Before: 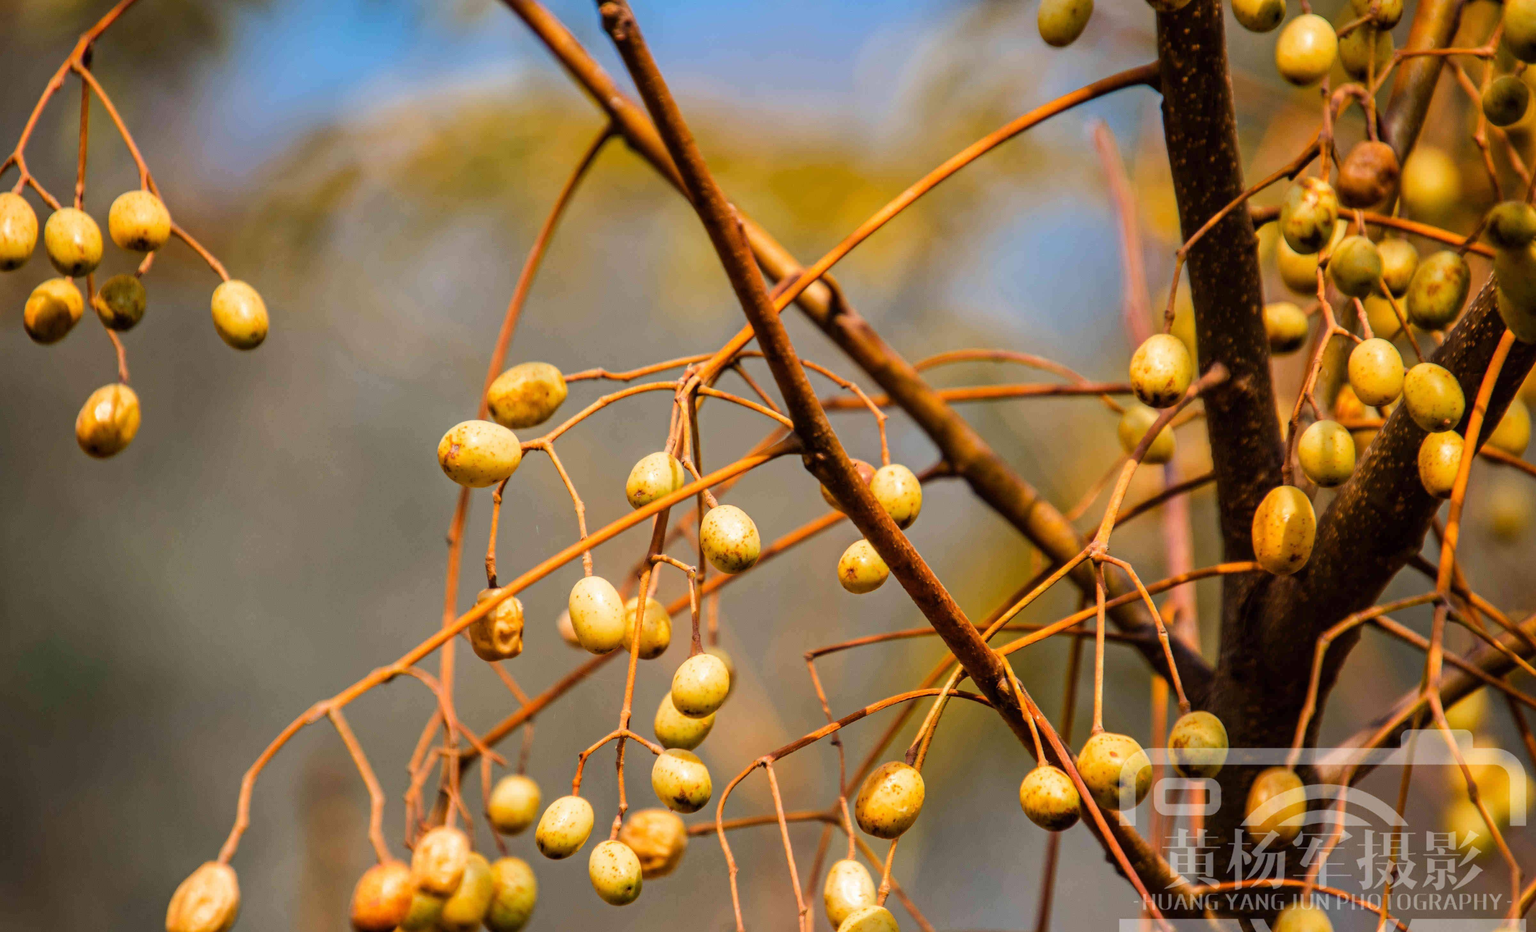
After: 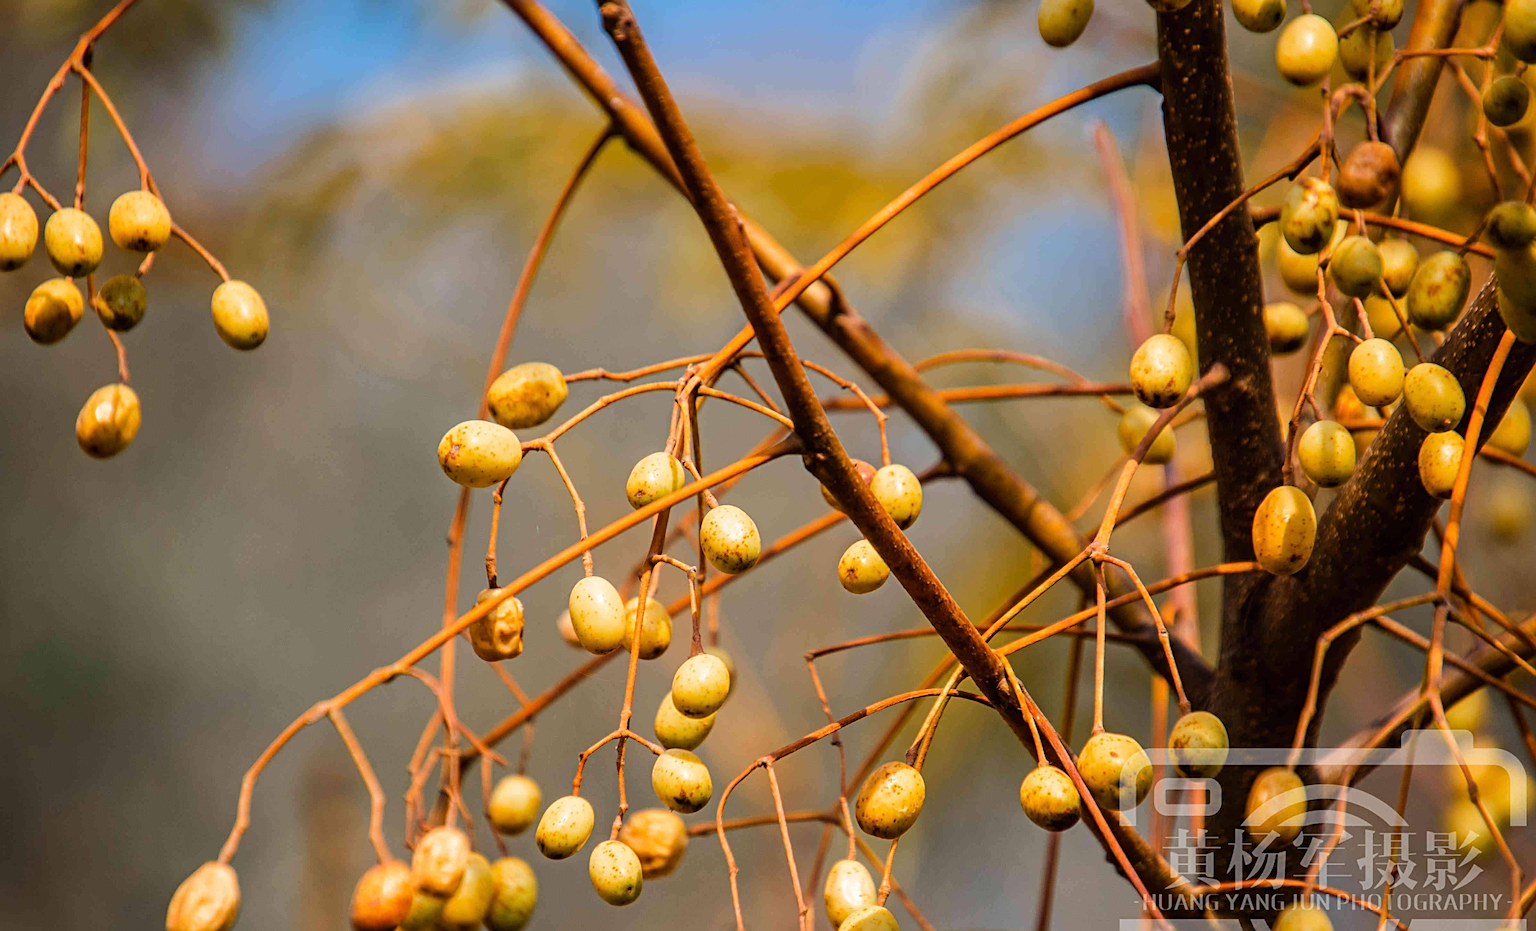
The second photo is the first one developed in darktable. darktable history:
sharpen: radius 4.899
